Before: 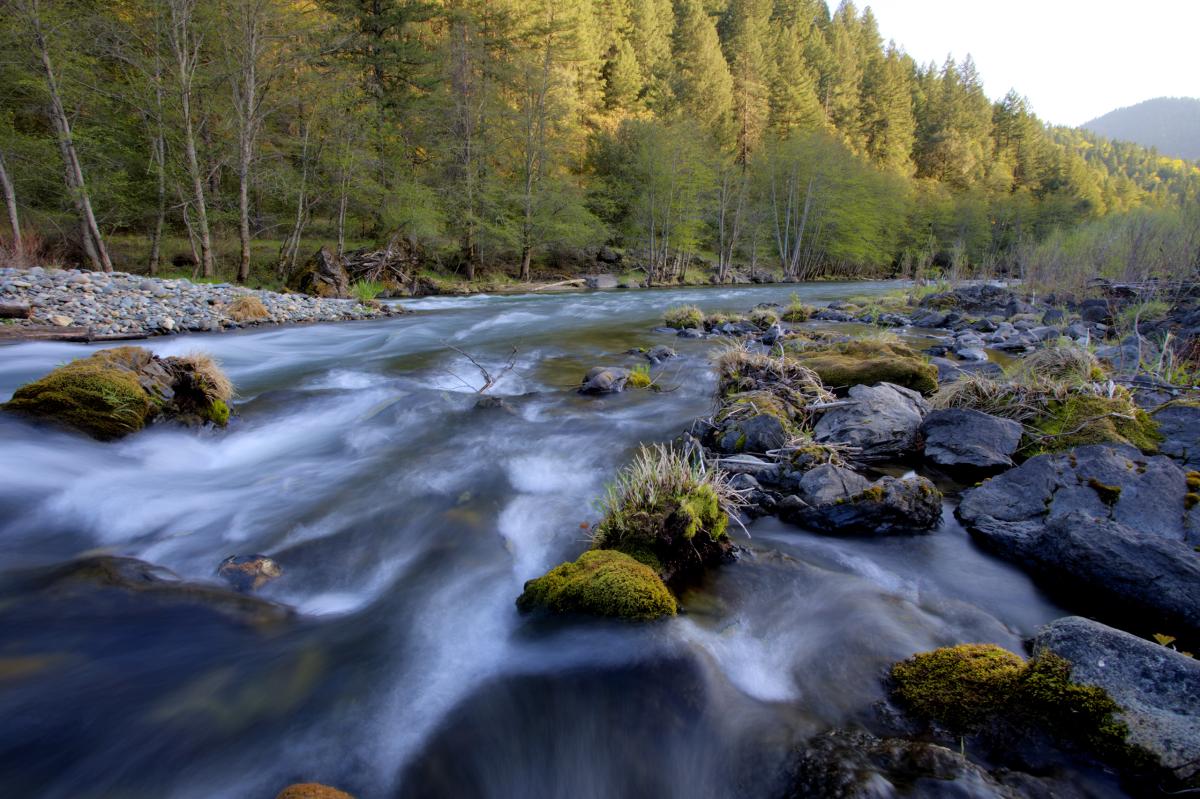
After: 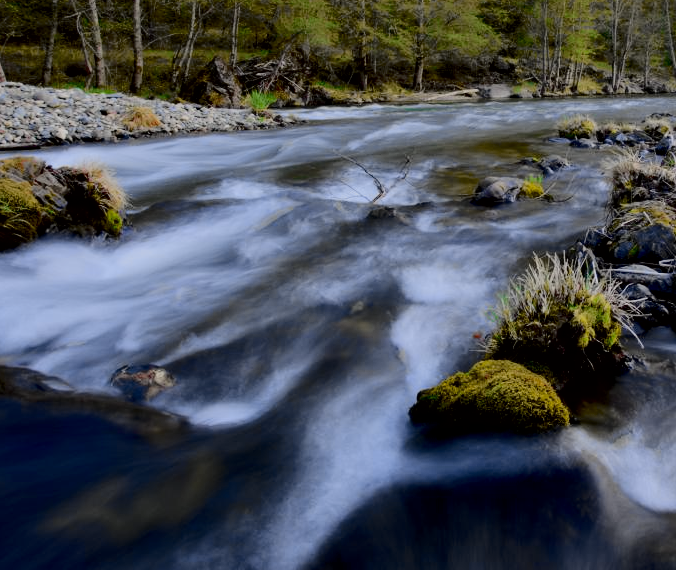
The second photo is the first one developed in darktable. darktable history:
tone curve: curves: ch0 [(0.014, 0) (0.13, 0.09) (0.227, 0.211) (0.33, 0.395) (0.494, 0.615) (0.662, 0.76) (0.795, 0.846) (1, 0.969)]; ch1 [(0, 0) (0.366, 0.367) (0.447, 0.416) (0.473, 0.484) (0.504, 0.502) (0.525, 0.518) (0.564, 0.601) (0.634, 0.66) (0.746, 0.804) (1, 1)]; ch2 [(0, 0) (0.333, 0.346) (0.375, 0.375) (0.424, 0.43) (0.476, 0.498) (0.496, 0.505) (0.517, 0.522) (0.548, 0.548) (0.579, 0.618) (0.651, 0.674) (0.688, 0.728) (1, 1)], color space Lab, independent channels, preserve colors none
crop: left 8.966%, top 23.852%, right 34.699%, bottom 4.703%
exposure: black level correction 0.009, exposure -0.637 EV, compensate highlight preservation false
